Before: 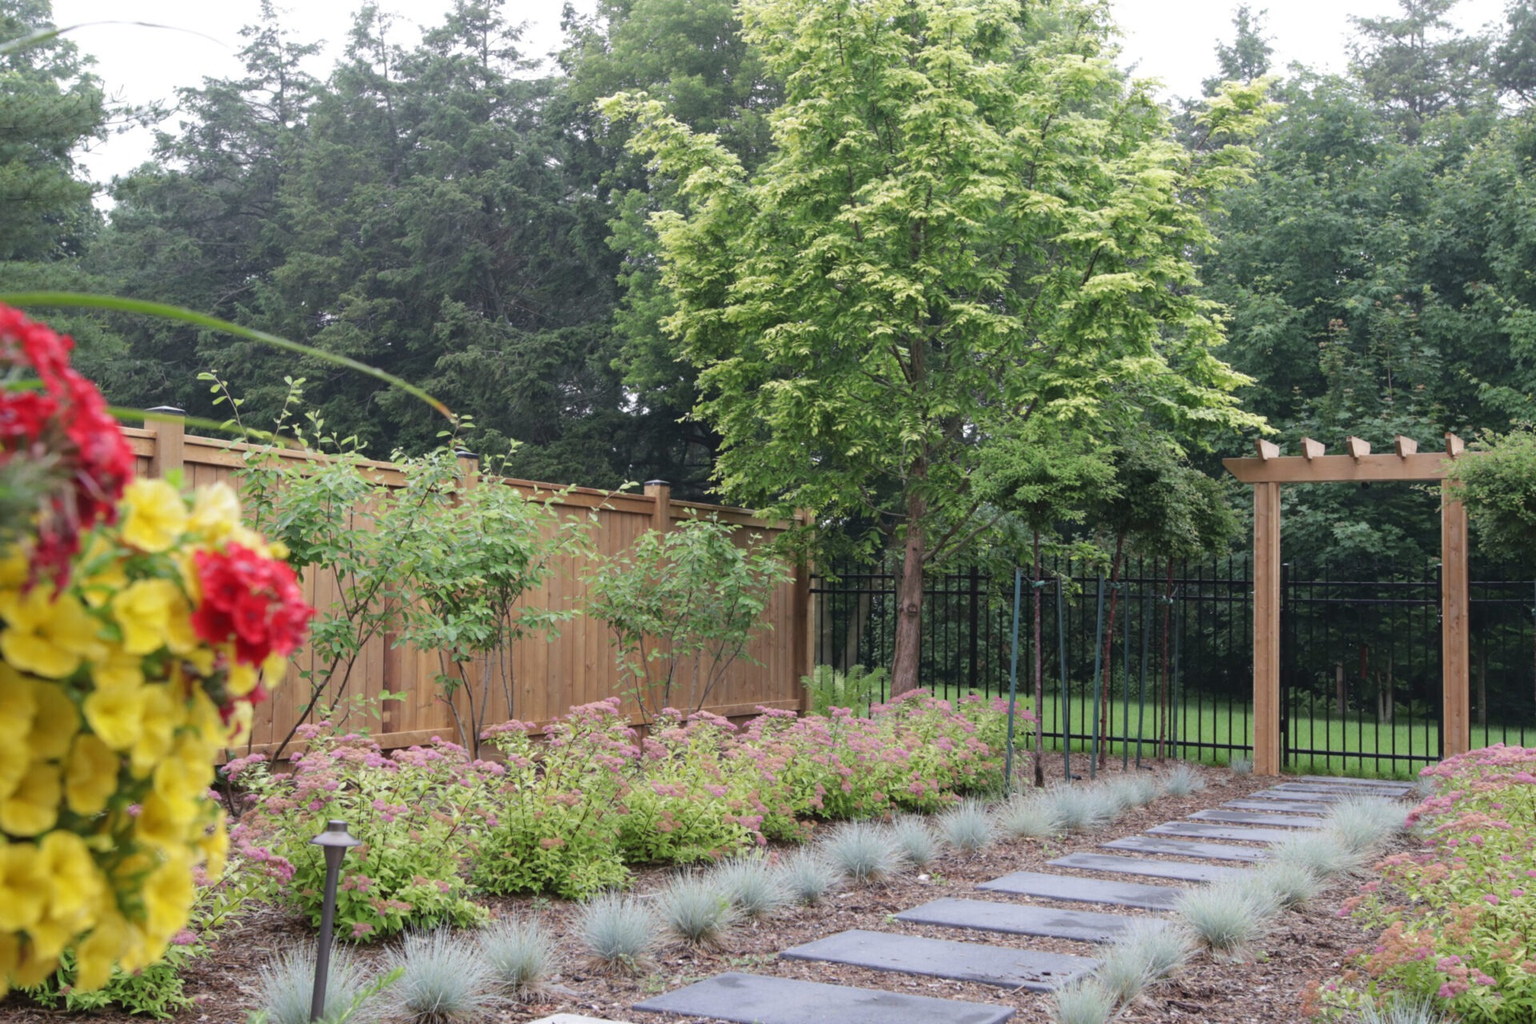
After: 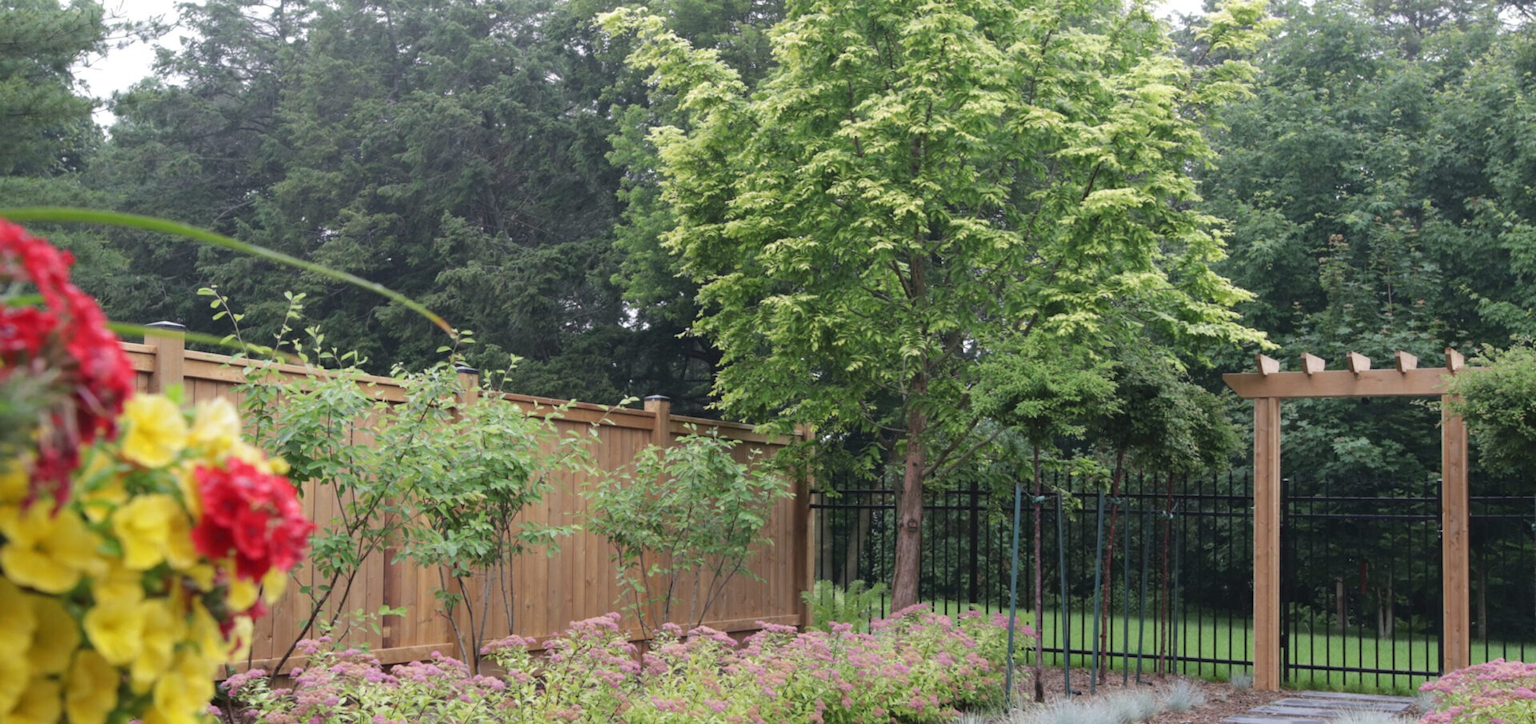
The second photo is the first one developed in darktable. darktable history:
tone equalizer: on, module defaults
crop and rotate: top 8.293%, bottom 20.996%
